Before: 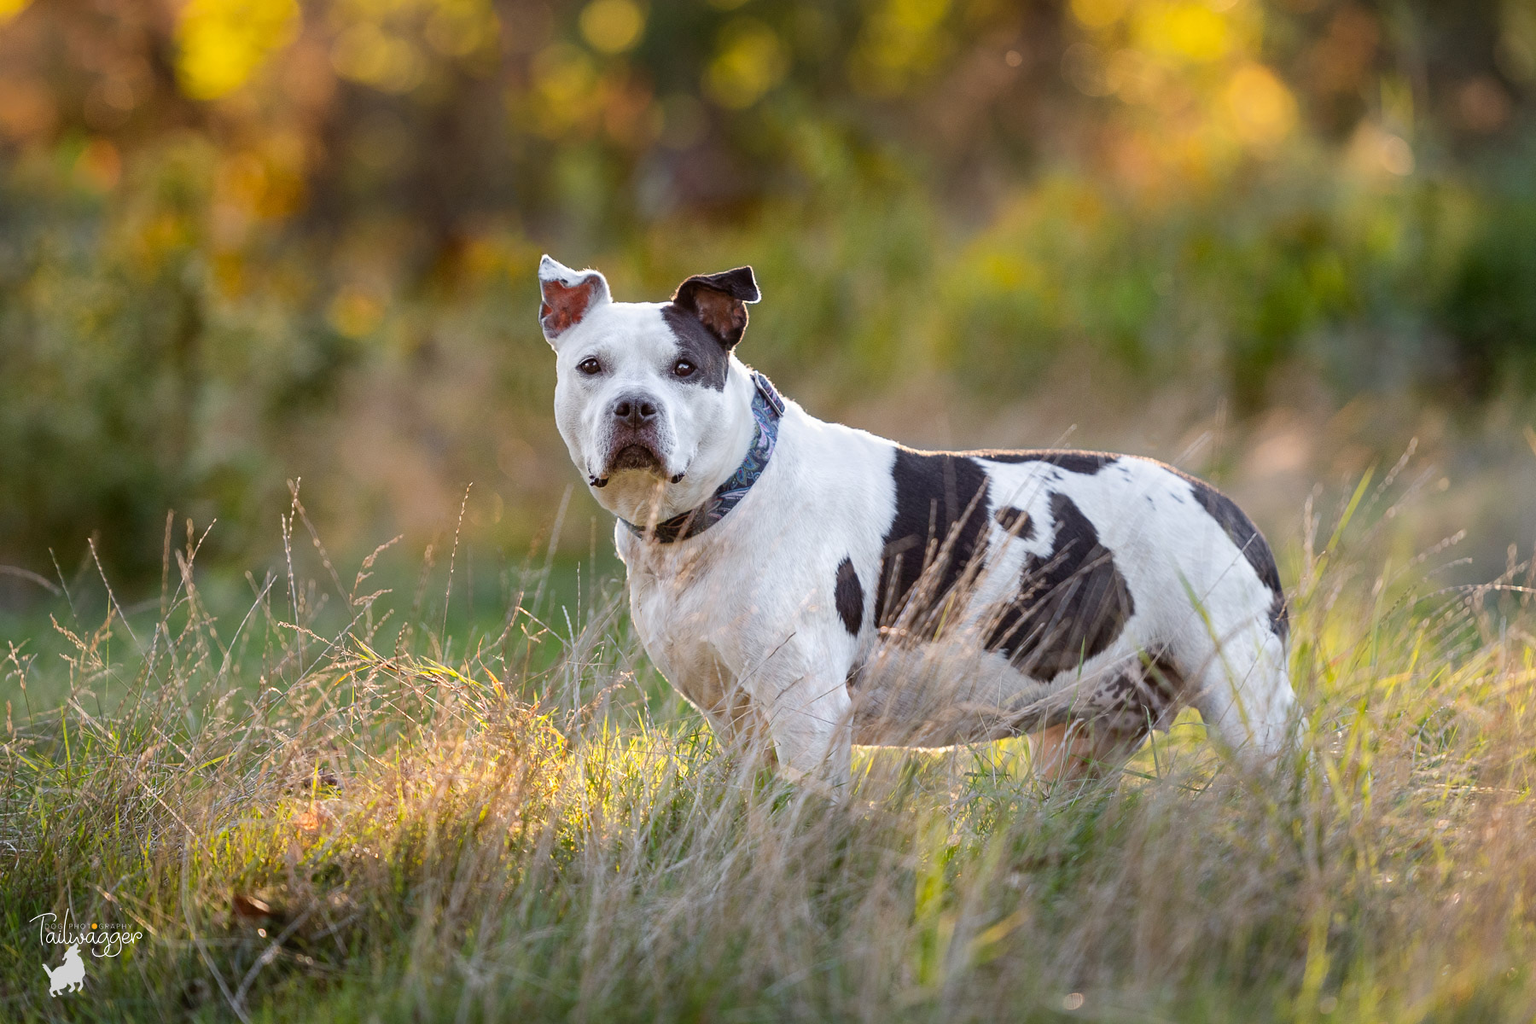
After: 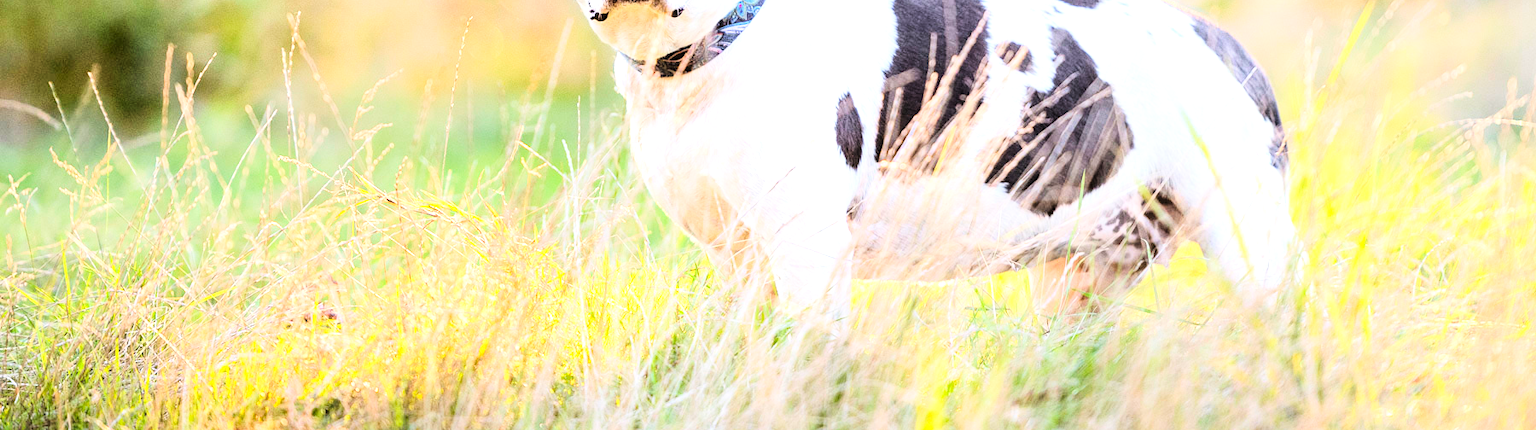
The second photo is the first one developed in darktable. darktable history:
tone curve: curves: ch0 [(0, 0) (0.004, 0) (0.133, 0.071) (0.325, 0.456) (0.832, 0.957) (1, 1)], color space Lab, linked channels, preserve colors none
exposure: black level correction 0, exposure 1.2 EV, compensate exposure bias true, compensate highlight preservation false
crop: top 45.551%, bottom 12.262%
